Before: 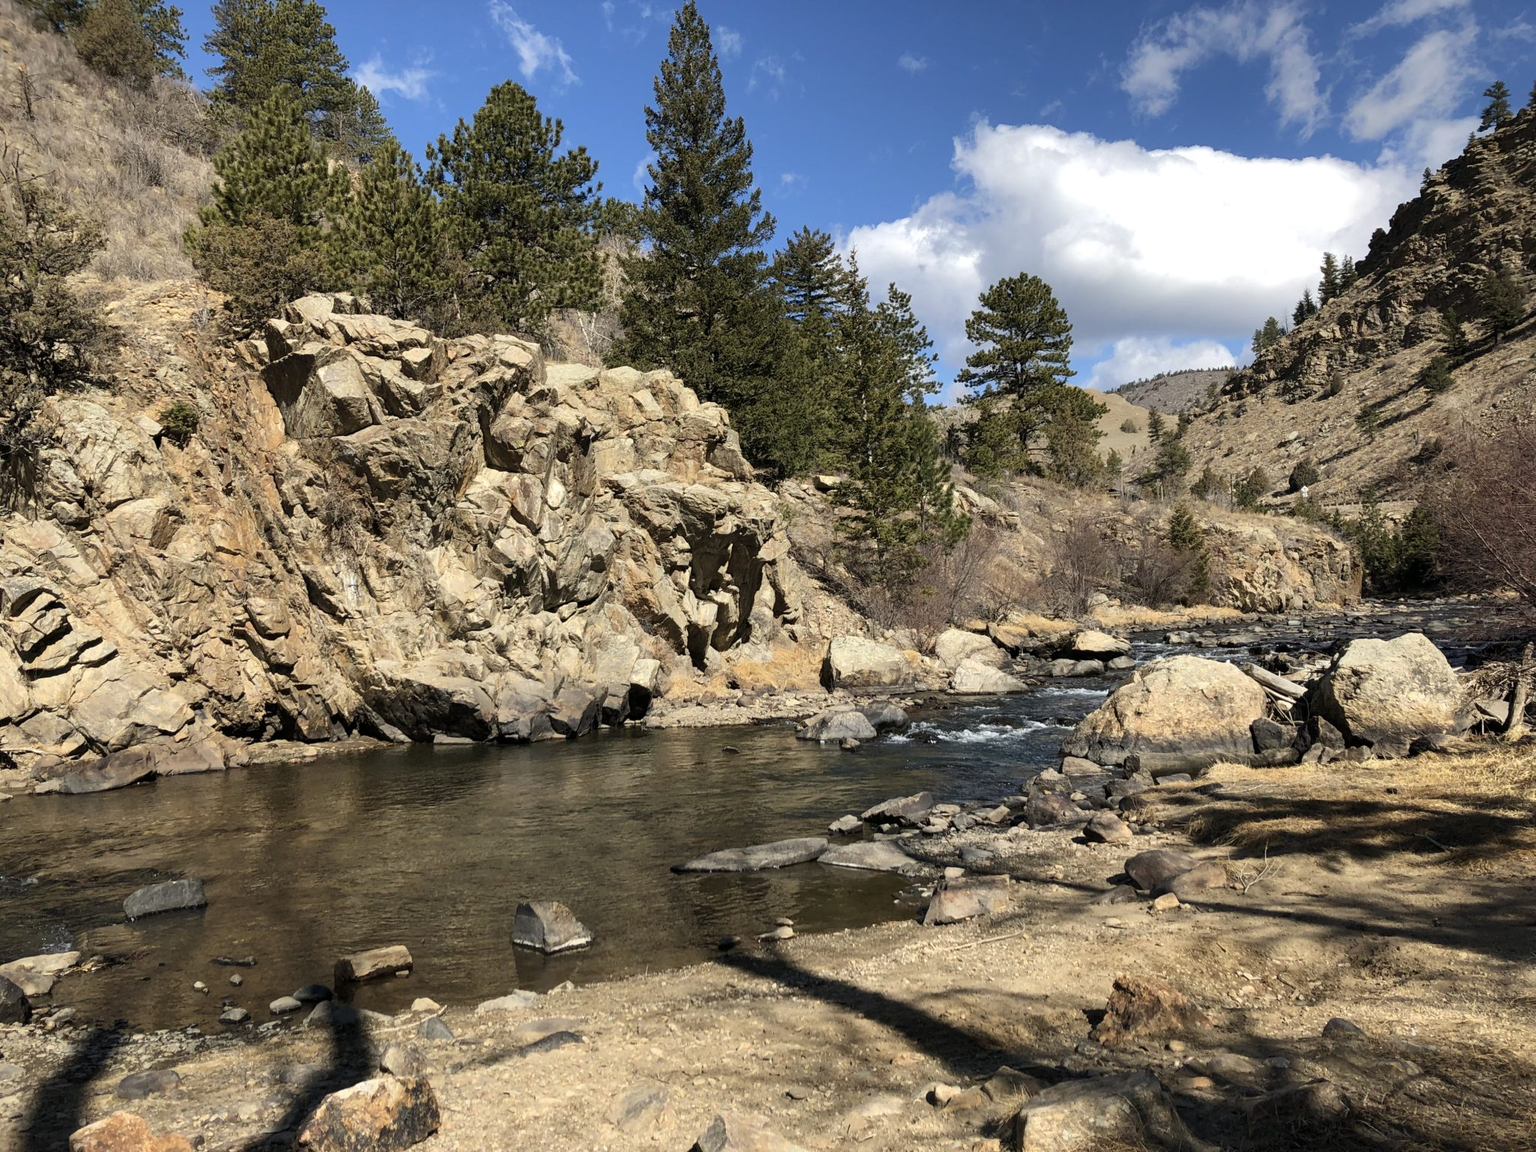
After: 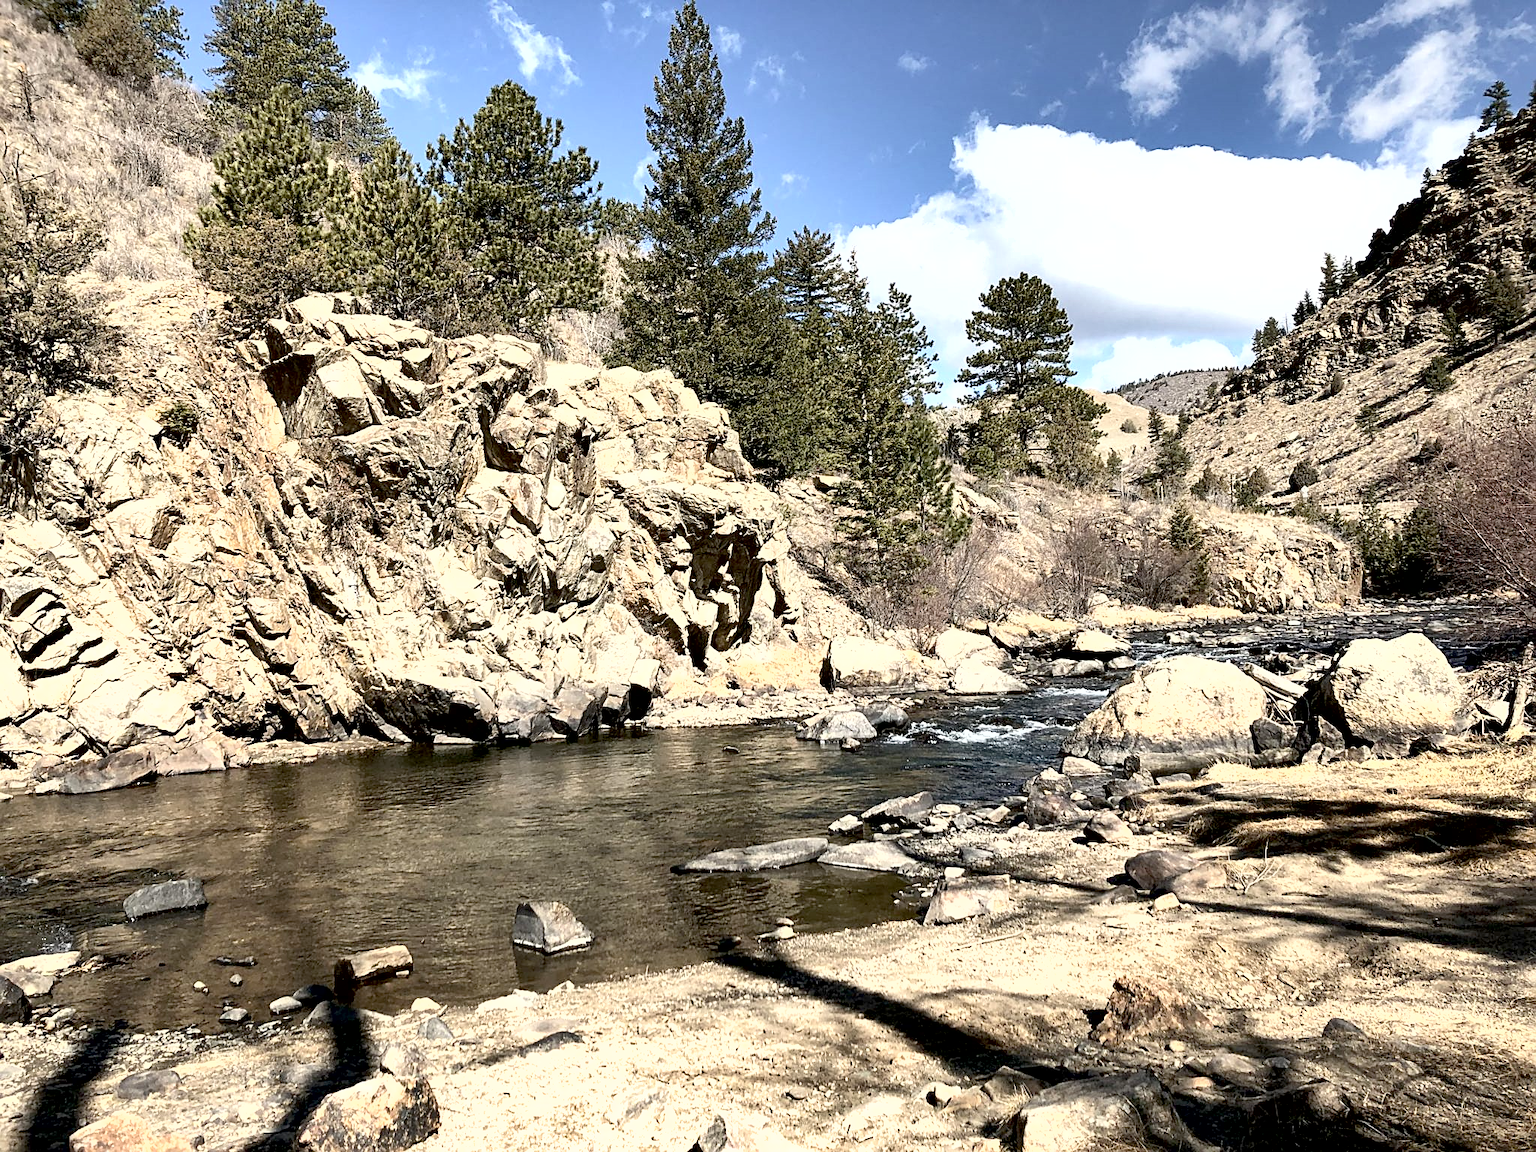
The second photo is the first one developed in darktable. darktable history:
contrast brightness saturation: contrast 0.096, saturation -0.357
exposure: black level correction 0.011, exposure 1.075 EV, compensate exposure bias true, compensate highlight preservation false
shadows and highlights: soften with gaussian
sharpen: on, module defaults
